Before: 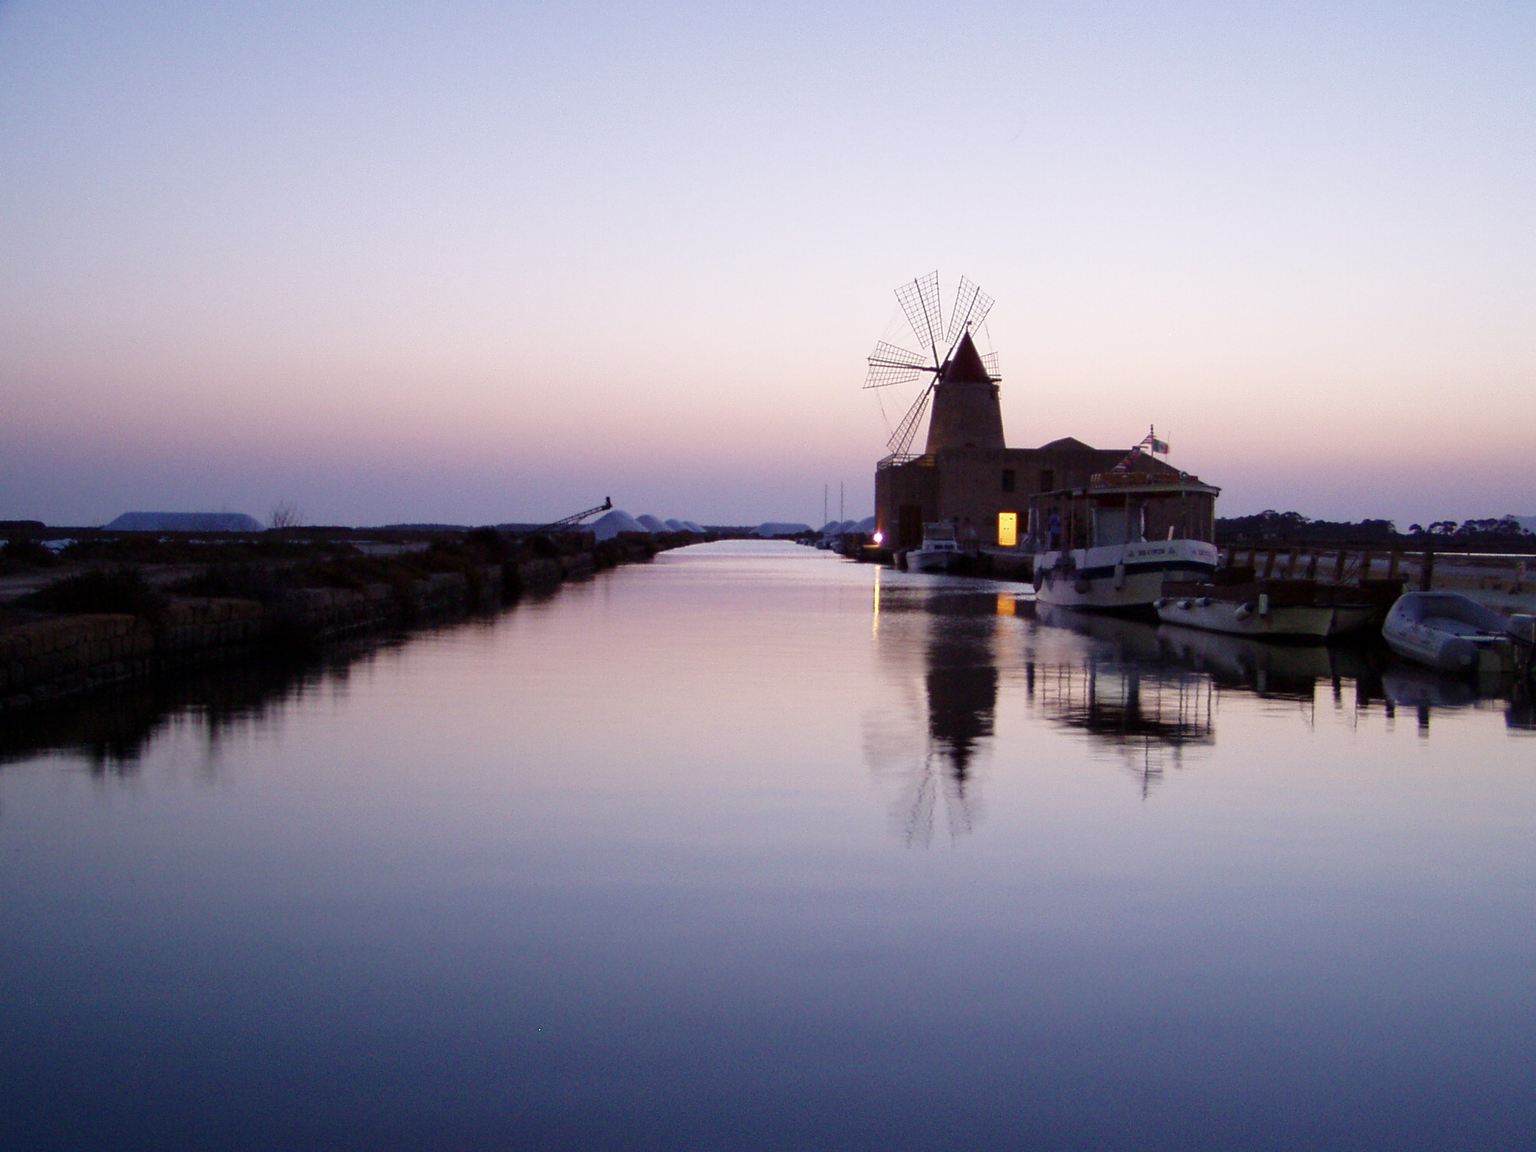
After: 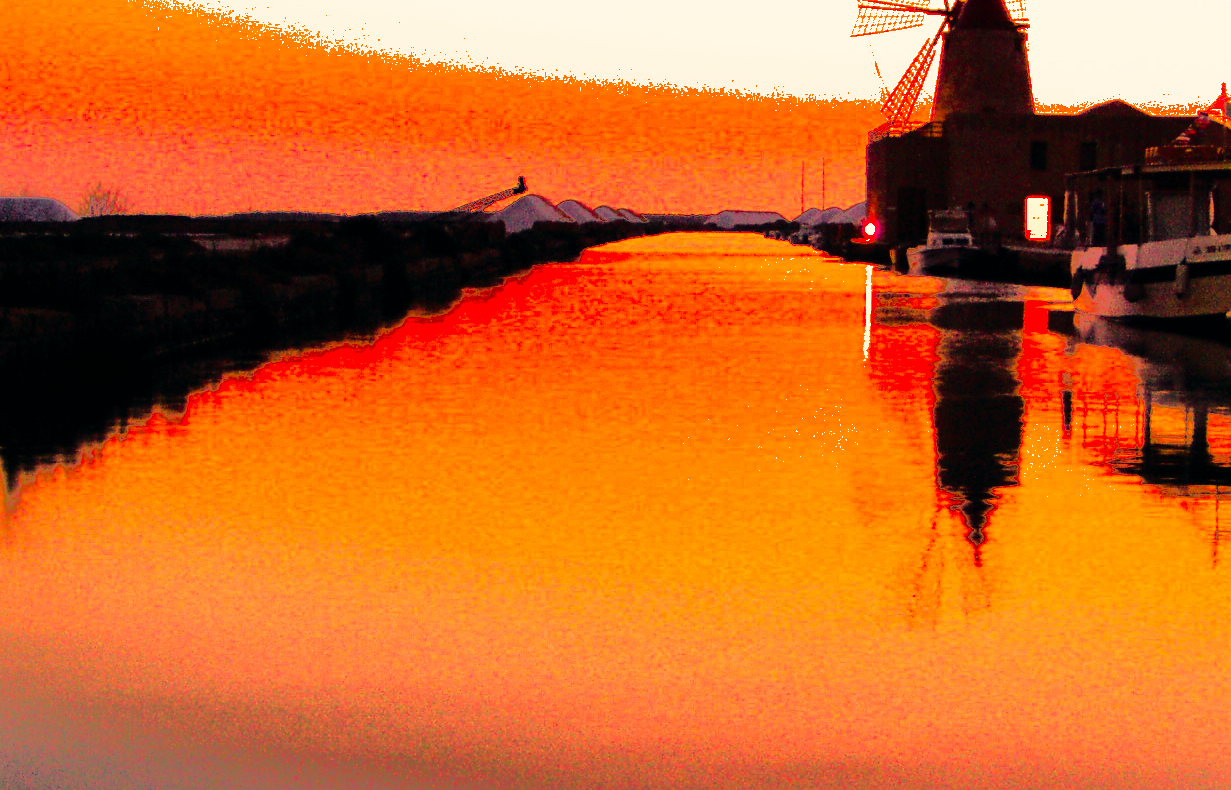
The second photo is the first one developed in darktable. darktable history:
color balance rgb: perceptual saturation grading › global saturation 35%, perceptual saturation grading › highlights -30%, perceptual saturation grading › shadows 35%, perceptual brilliance grading › global brilliance 3%, perceptual brilliance grading › highlights -3%, perceptual brilliance grading › shadows 3%
crop: left 13.312%, top 31.28%, right 24.627%, bottom 15.582%
white balance: red 1.467, blue 0.684
color balance: lift [1, 0.998, 1.001, 1.002], gamma [1, 1.02, 1, 0.98], gain [1, 1.02, 1.003, 0.98]
rgb curve: curves: ch0 [(0, 0) (0.21, 0.15) (0.24, 0.21) (0.5, 0.75) (0.75, 0.96) (0.89, 0.99) (1, 1)]; ch1 [(0, 0.02) (0.21, 0.13) (0.25, 0.2) (0.5, 0.67) (0.75, 0.9) (0.89, 0.97) (1, 1)]; ch2 [(0, 0.02) (0.21, 0.13) (0.25, 0.2) (0.5, 0.67) (0.75, 0.9) (0.89, 0.97) (1, 1)], compensate middle gray true
tone equalizer: -8 EV -0.417 EV, -7 EV -0.389 EV, -6 EV -0.333 EV, -5 EV -0.222 EV, -3 EV 0.222 EV, -2 EV 0.333 EV, -1 EV 0.389 EV, +0 EV 0.417 EV, edges refinement/feathering 500, mask exposure compensation -1.57 EV, preserve details no
shadows and highlights: shadows 38.43, highlights -74.54
